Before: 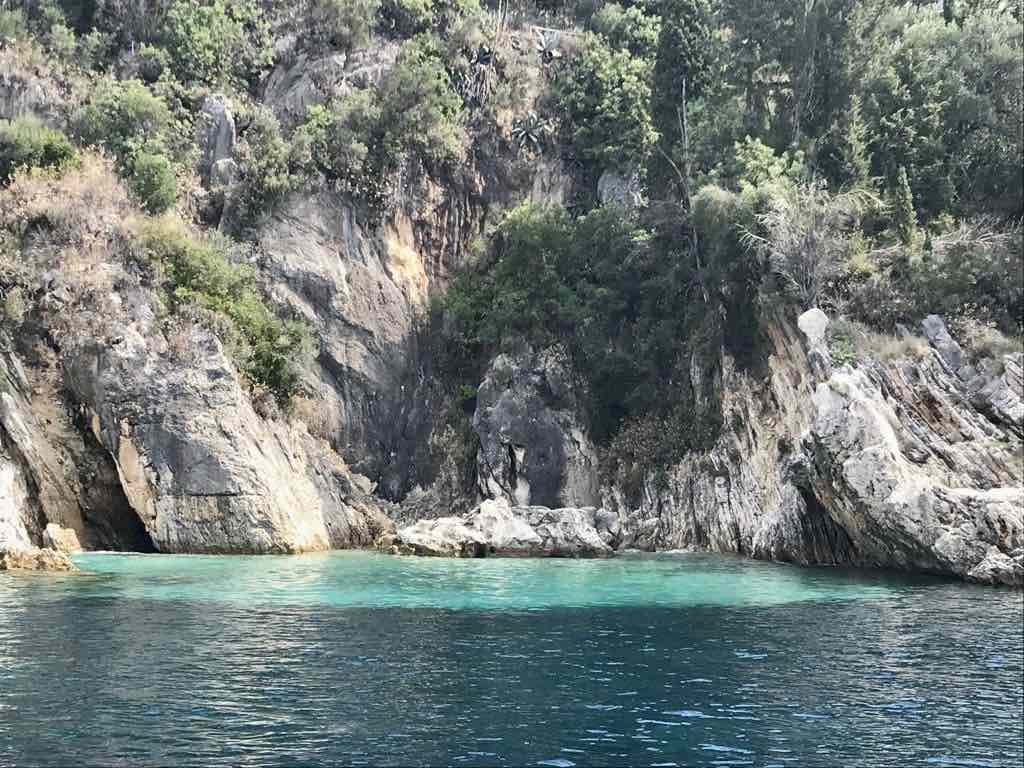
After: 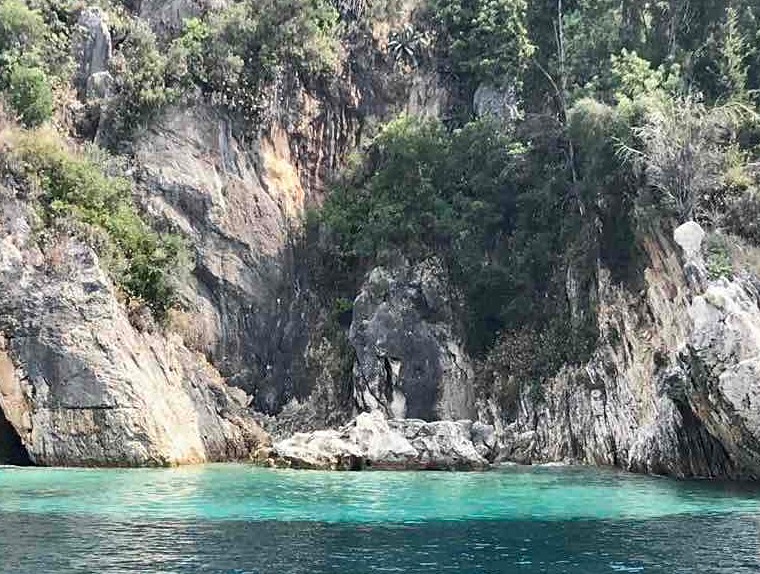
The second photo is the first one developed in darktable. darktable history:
sharpen: amount 0.212
crop and rotate: left 12.158%, top 11.335%, right 13.582%, bottom 13.888%
